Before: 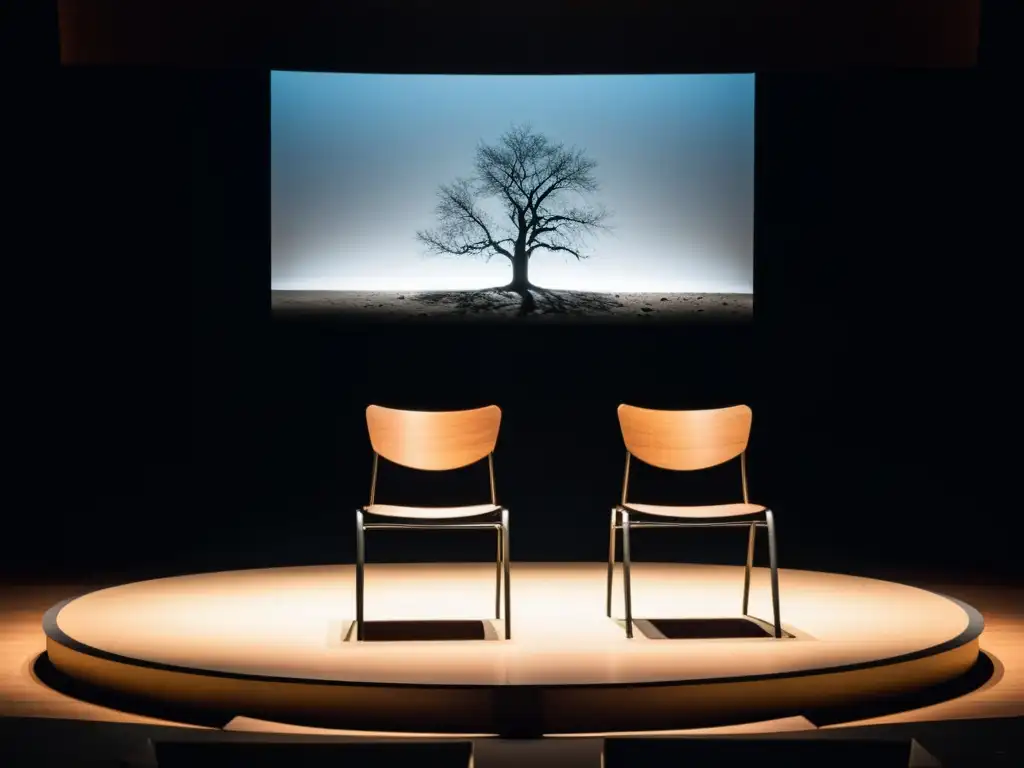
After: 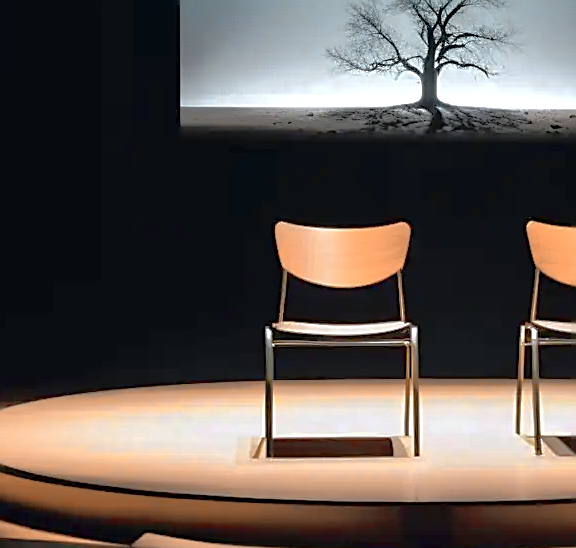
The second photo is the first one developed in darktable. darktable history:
crop: left 8.966%, top 23.852%, right 34.699%, bottom 4.703%
white balance: red 0.983, blue 1.036
sharpen: on, module defaults
color zones: curves: ch0 [(0.009, 0.528) (0.136, 0.6) (0.255, 0.586) (0.39, 0.528) (0.522, 0.584) (0.686, 0.736) (0.849, 0.561)]; ch1 [(0.045, 0.781) (0.14, 0.416) (0.257, 0.695) (0.442, 0.032) (0.738, 0.338) (0.818, 0.632) (0.891, 0.741) (1, 0.704)]; ch2 [(0, 0.667) (0.141, 0.52) (0.26, 0.37) (0.474, 0.432) (0.743, 0.286)]
shadows and highlights: shadows 60, highlights -60
